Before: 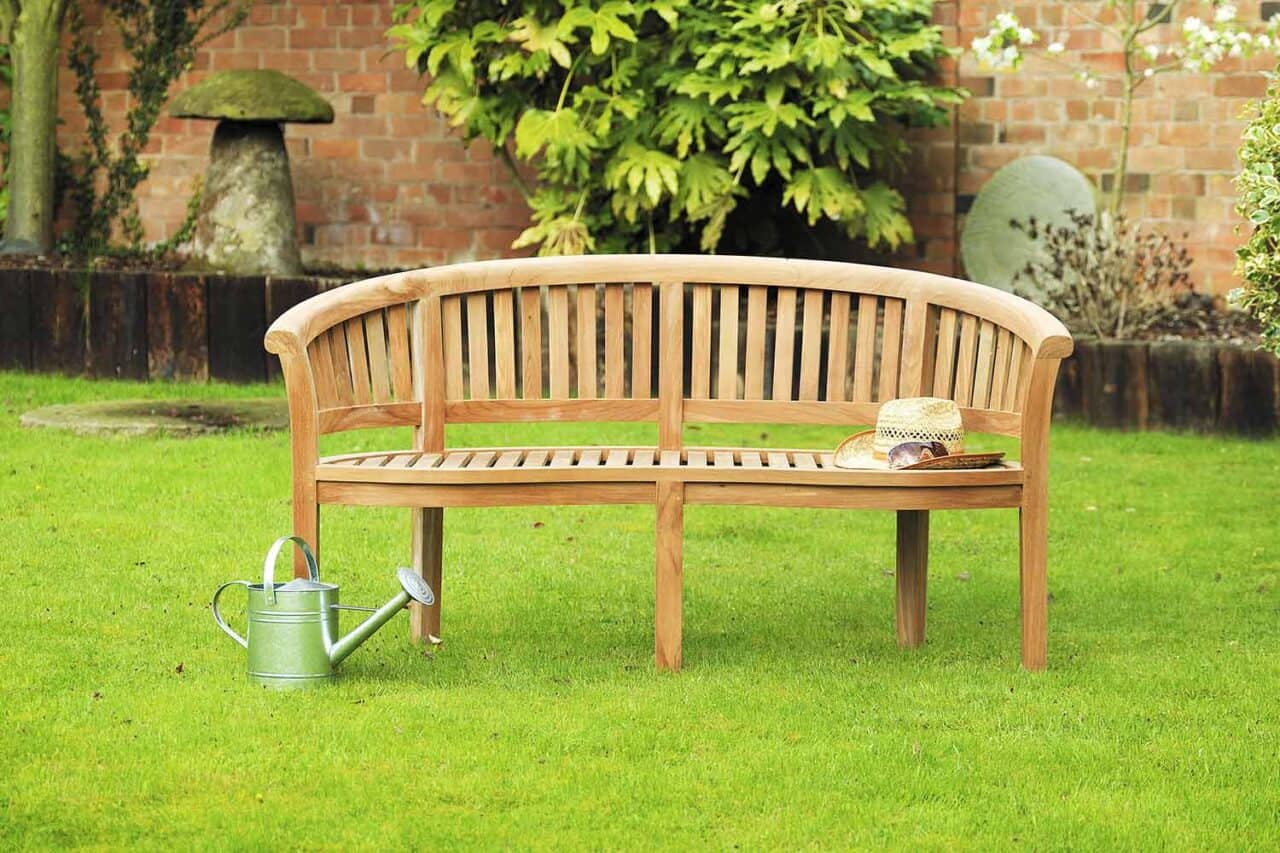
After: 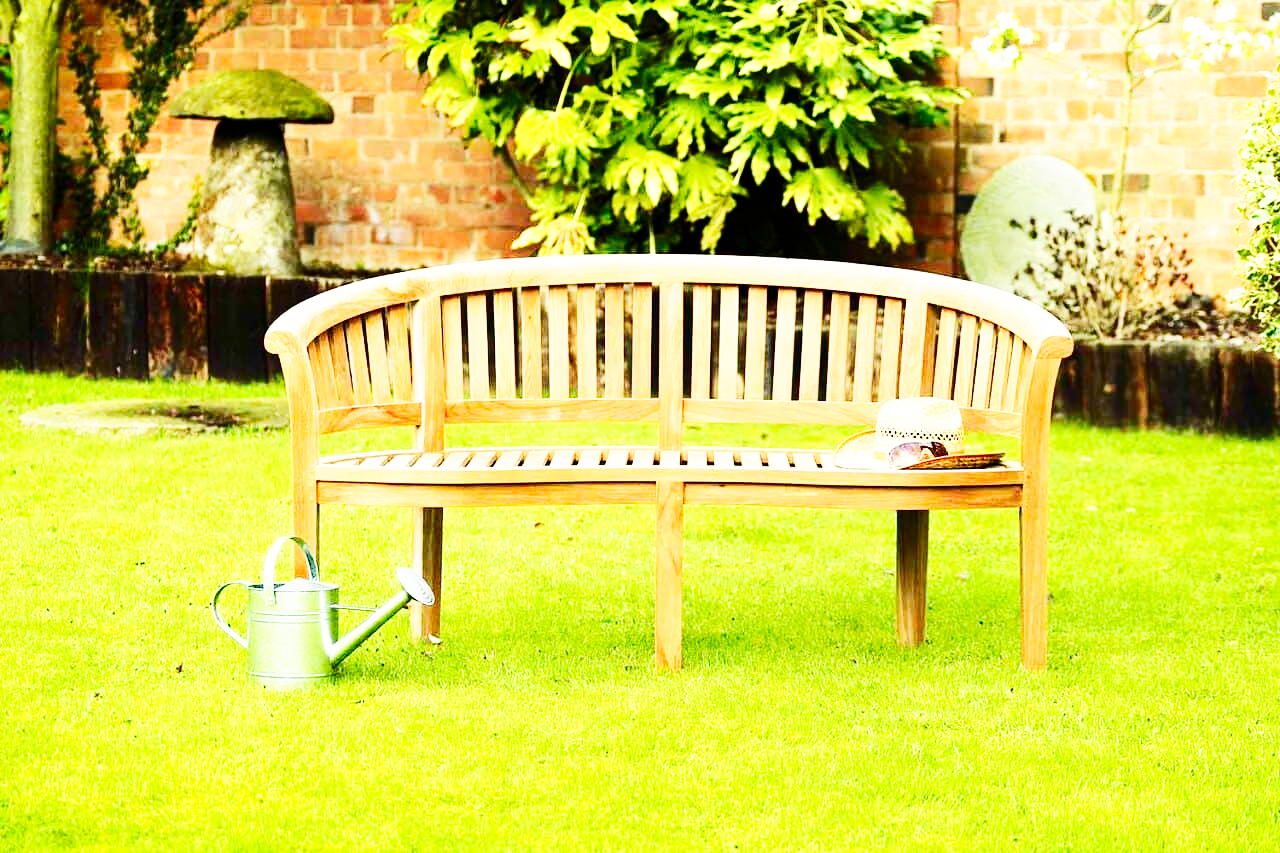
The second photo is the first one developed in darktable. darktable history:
base curve: curves: ch0 [(0, 0) (0.007, 0.004) (0.027, 0.03) (0.046, 0.07) (0.207, 0.54) (0.442, 0.872) (0.673, 0.972) (1, 1)], preserve colors none
contrast brightness saturation: contrast 0.19, brightness -0.11, saturation 0.21
